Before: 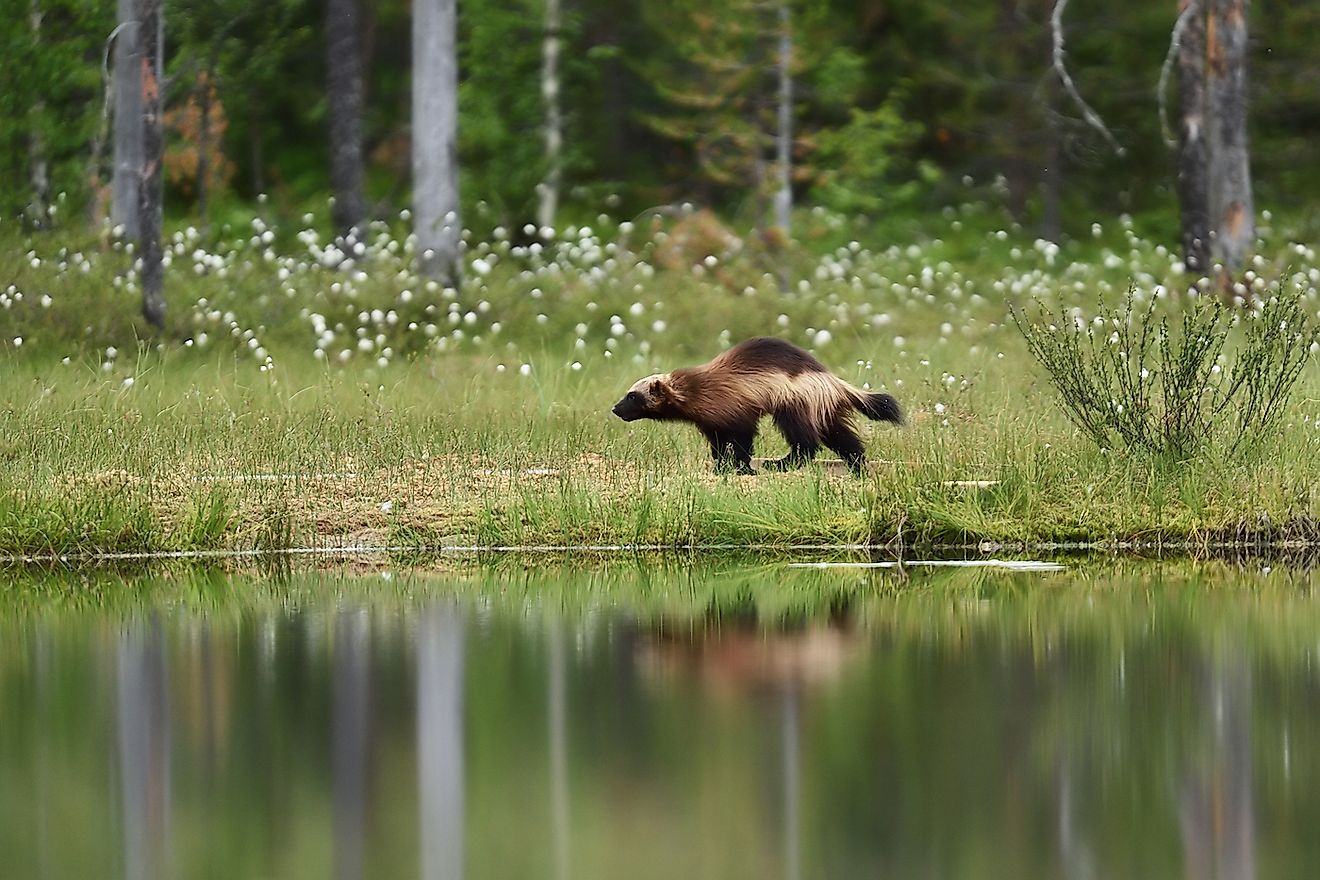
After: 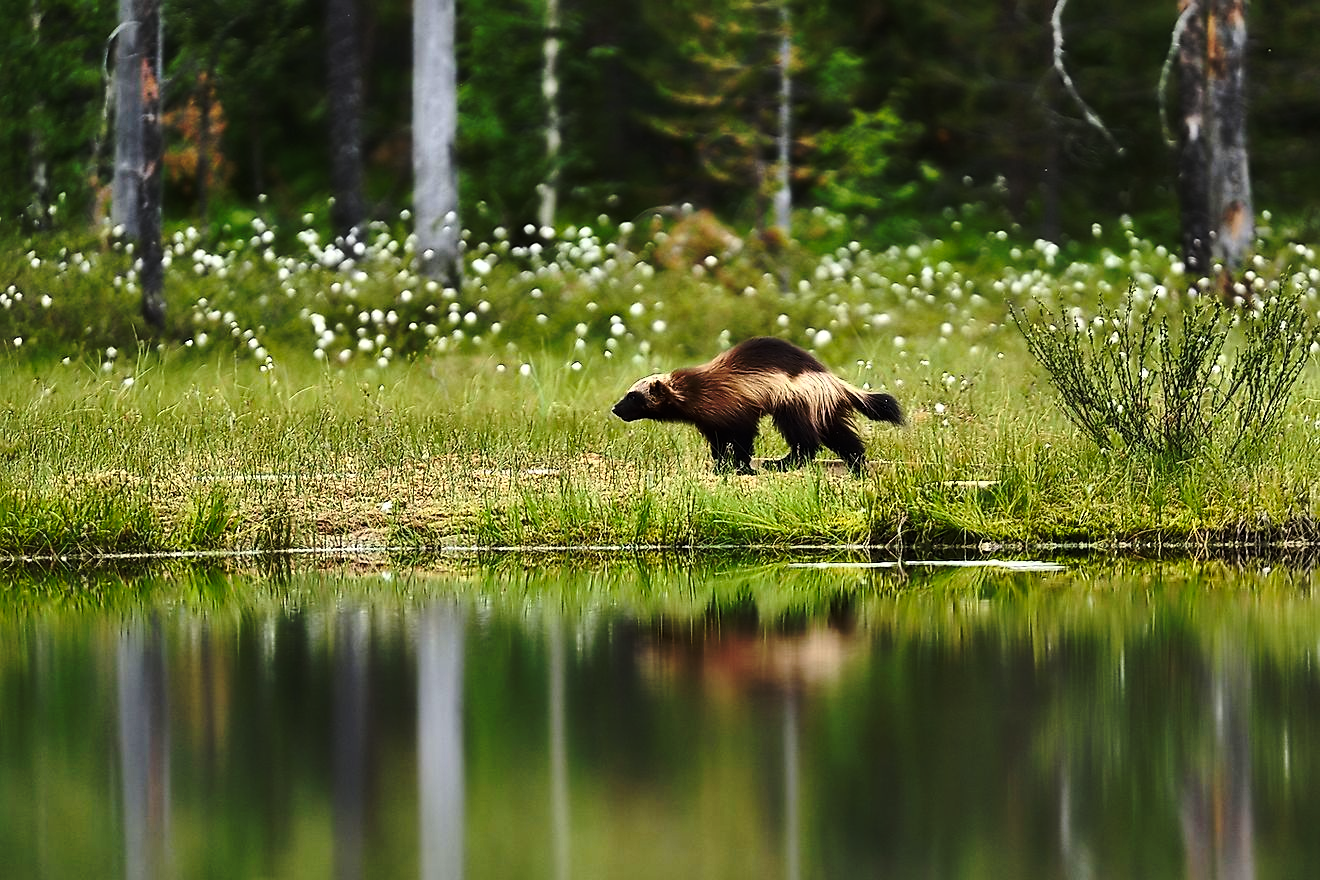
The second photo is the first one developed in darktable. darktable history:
color balance rgb: perceptual brilliance grading › highlights 14.29%, perceptual brilliance grading › mid-tones -5.92%, perceptual brilliance grading › shadows -26.83%, global vibrance 31.18%
base curve: curves: ch0 [(0, 0) (0.073, 0.04) (0.157, 0.139) (0.492, 0.492) (0.758, 0.758) (1, 1)], preserve colors none
shadows and highlights: shadows 40, highlights -54, highlights color adjustment 46%, low approximation 0.01, soften with gaussian
